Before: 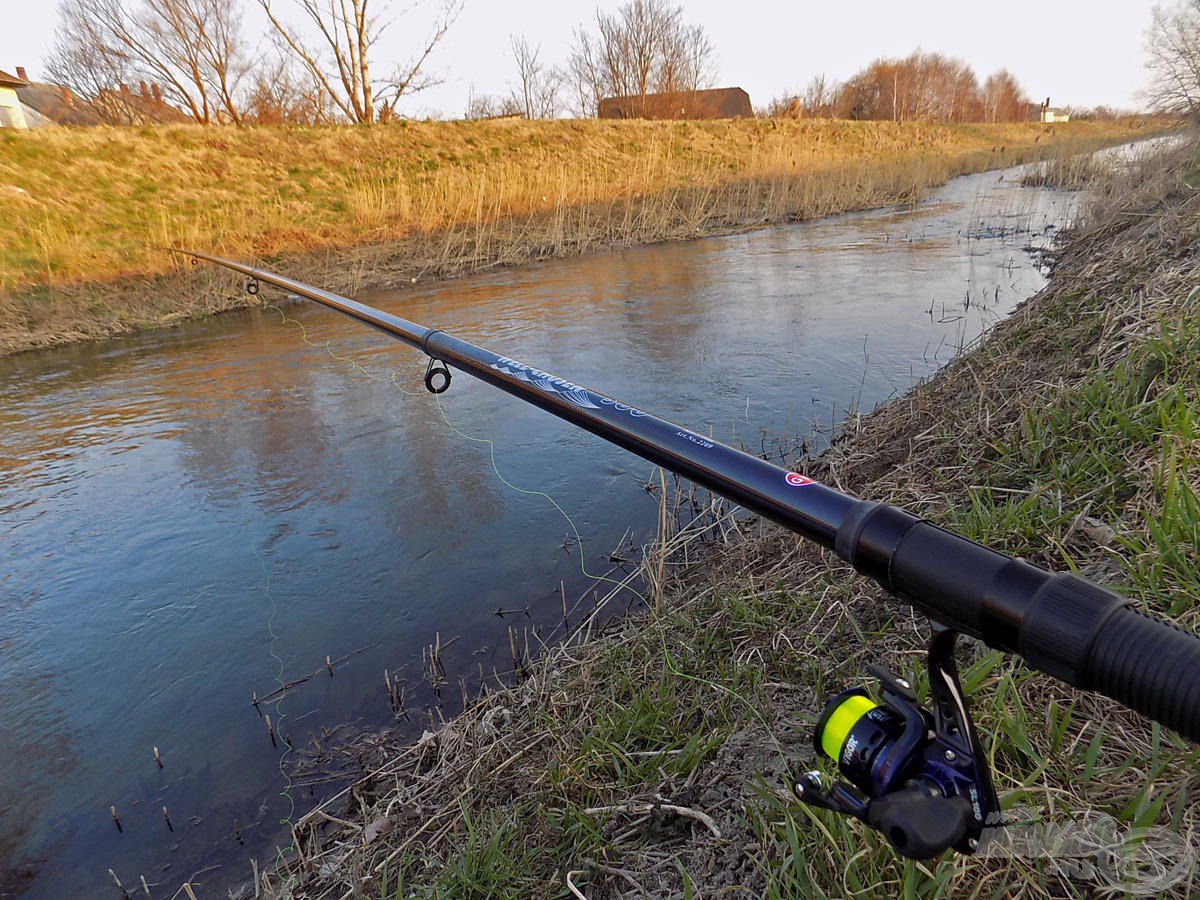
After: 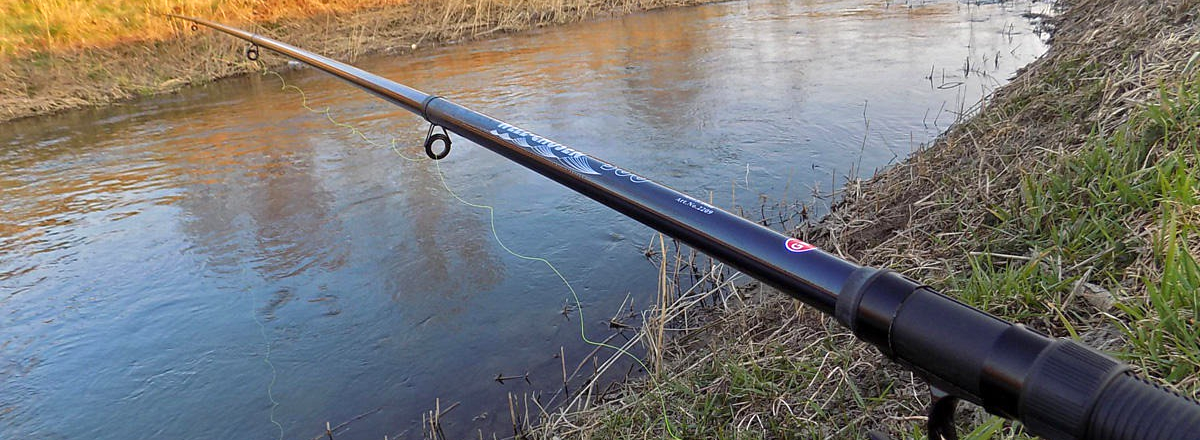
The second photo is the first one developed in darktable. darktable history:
exposure: exposure 0.506 EV, compensate exposure bias true, compensate highlight preservation false
crop and rotate: top 26.098%, bottom 24.986%
